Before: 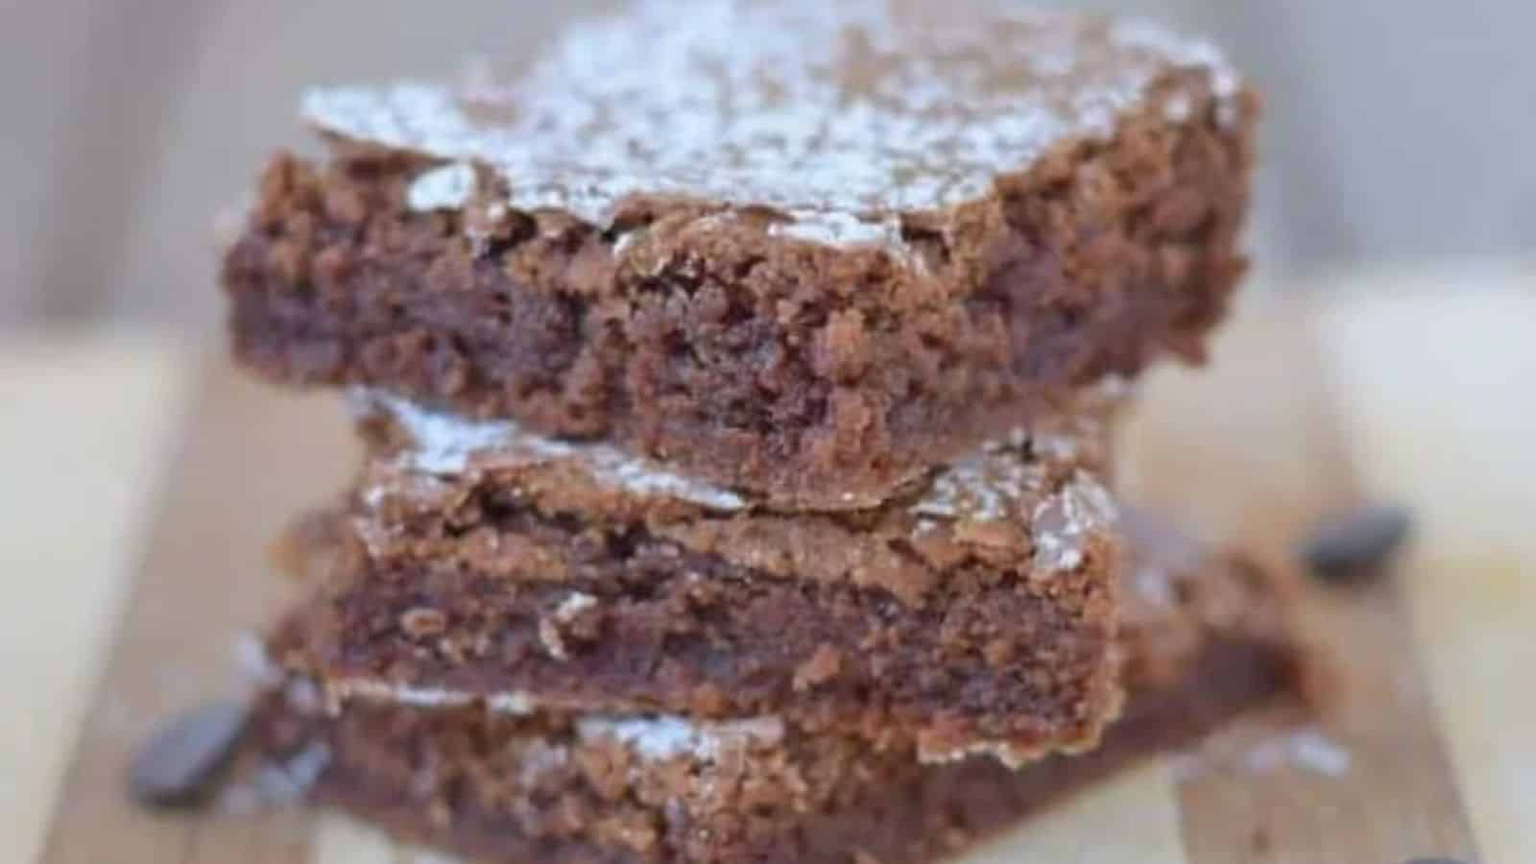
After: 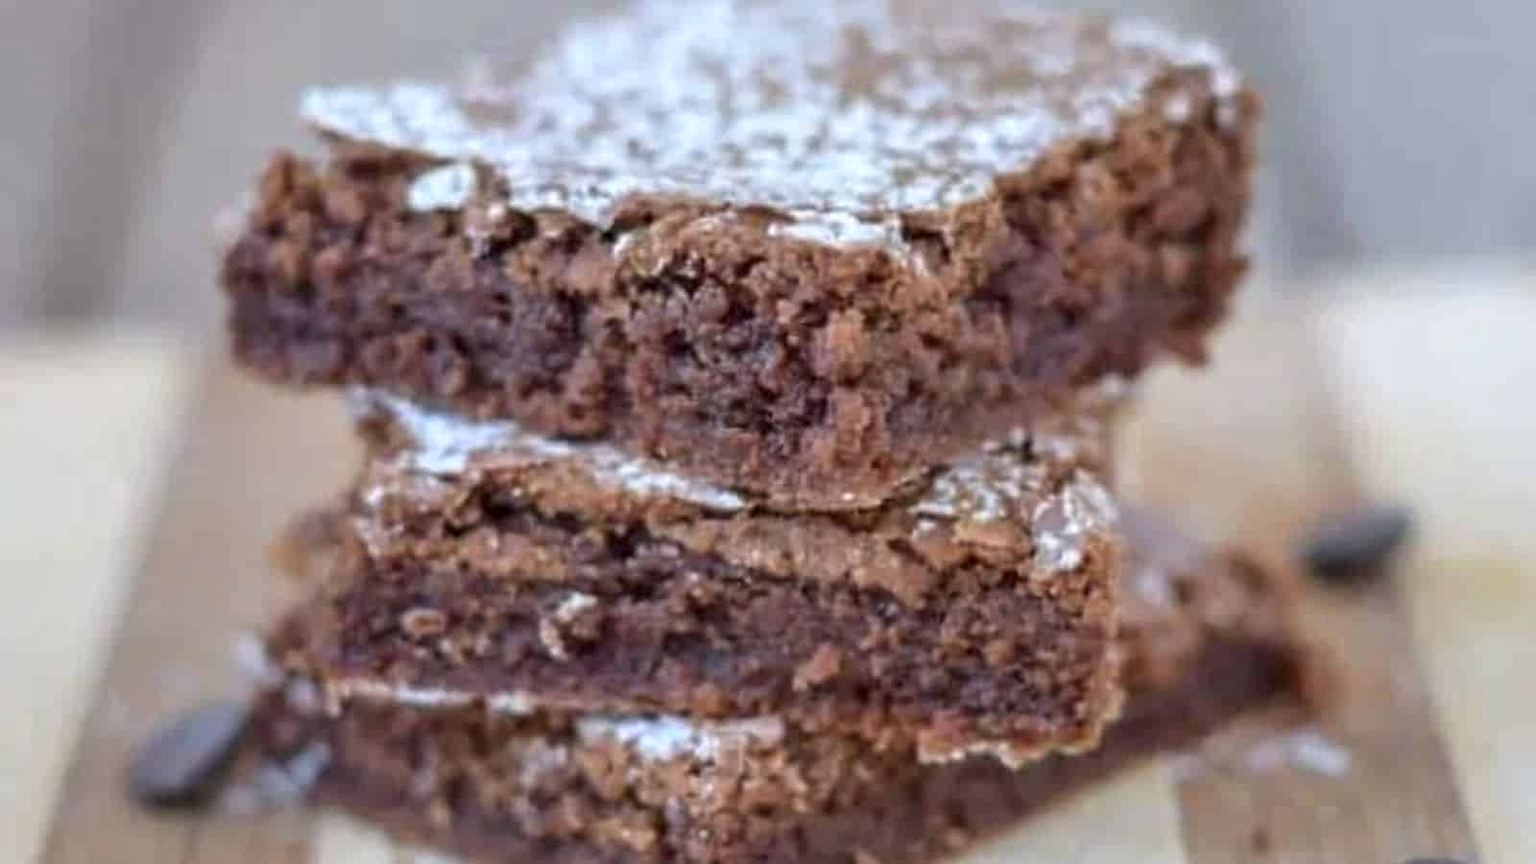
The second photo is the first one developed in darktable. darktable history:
local contrast: highlights 61%, detail 143%, midtone range 0.427
